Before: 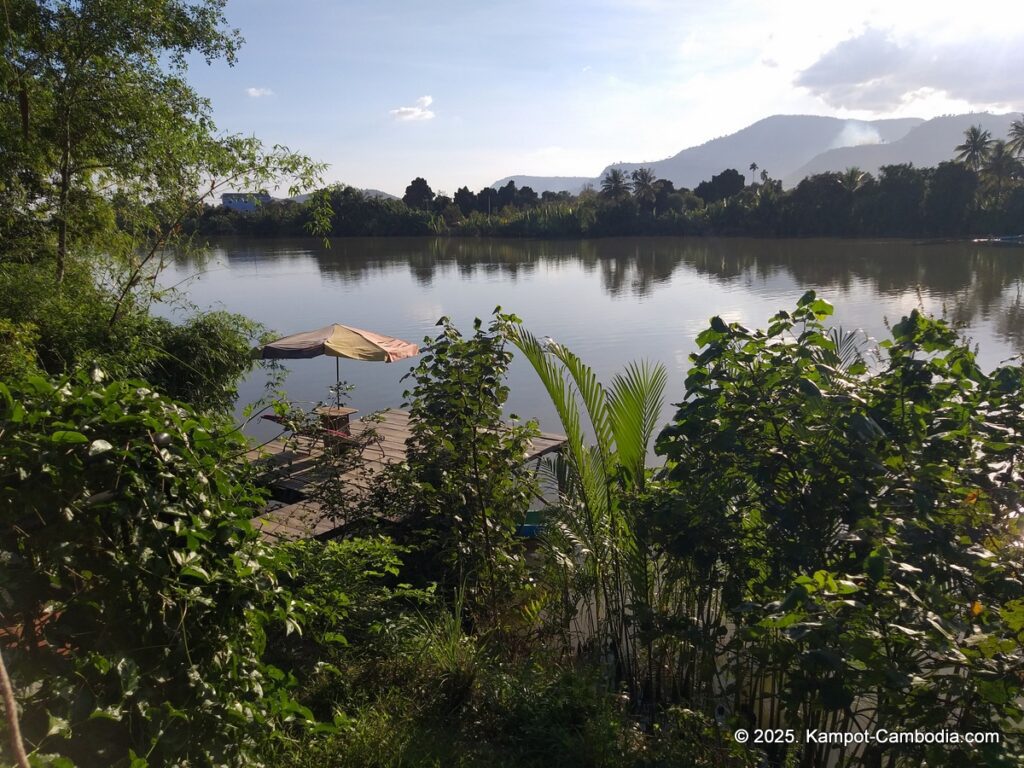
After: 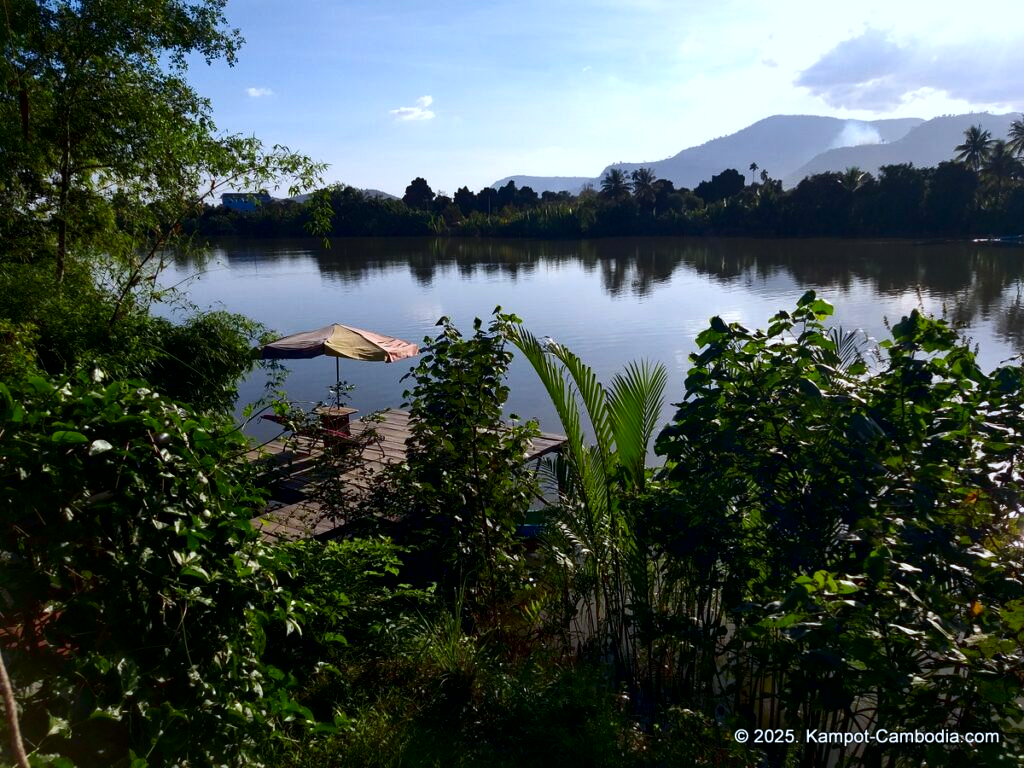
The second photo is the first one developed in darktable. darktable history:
color calibration: x 0.367, y 0.379, temperature 4393.35 K
shadows and highlights: shadows 25.08, highlights -25.08
contrast brightness saturation: contrast 0.22, brightness -0.187, saturation 0.24
local contrast: mode bilateral grid, contrast 19, coarseness 50, detail 130%, midtone range 0.2
